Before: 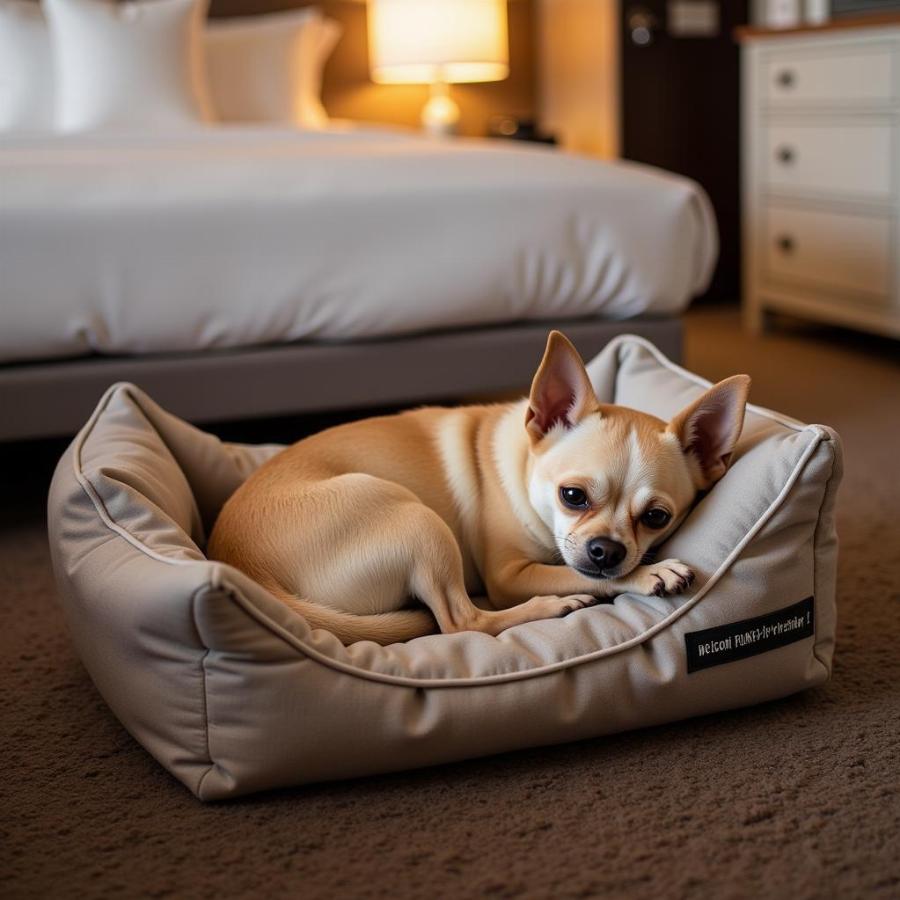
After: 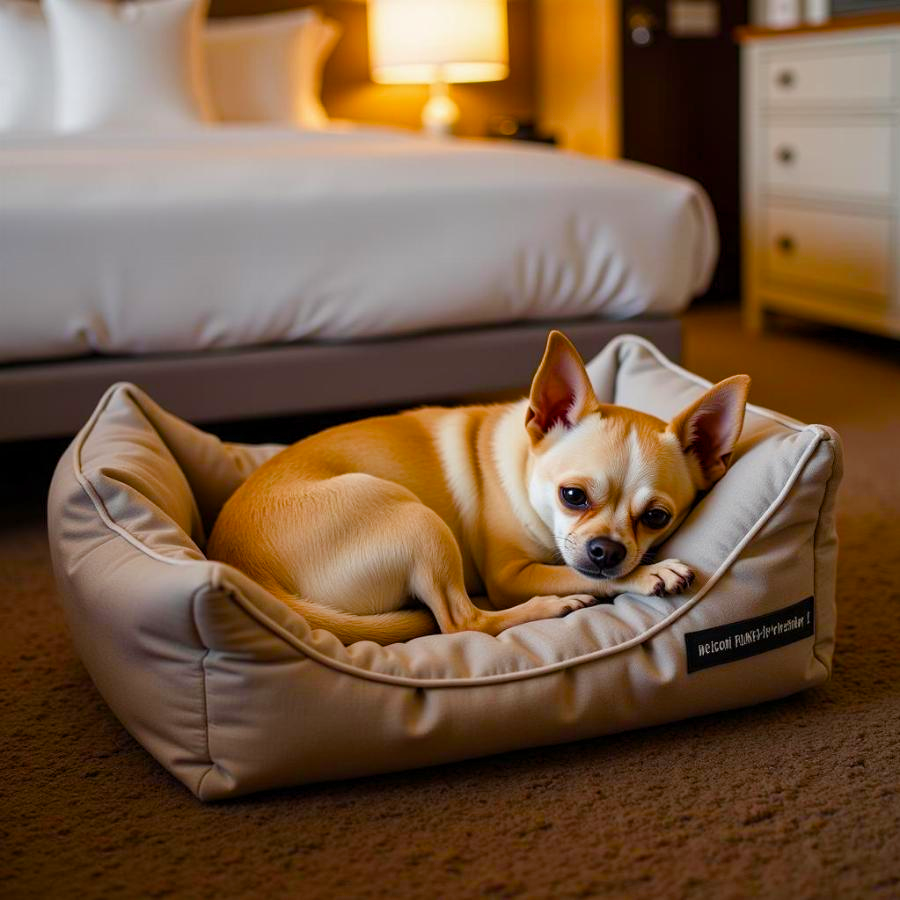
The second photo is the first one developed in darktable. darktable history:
color balance rgb: perceptual saturation grading › global saturation 54.626%, perceptual saturation grading › highlights -50.287%, perceptual saturation grading › mid-tones 40.343%, perceptual saturation grading › shadows 30.311%
